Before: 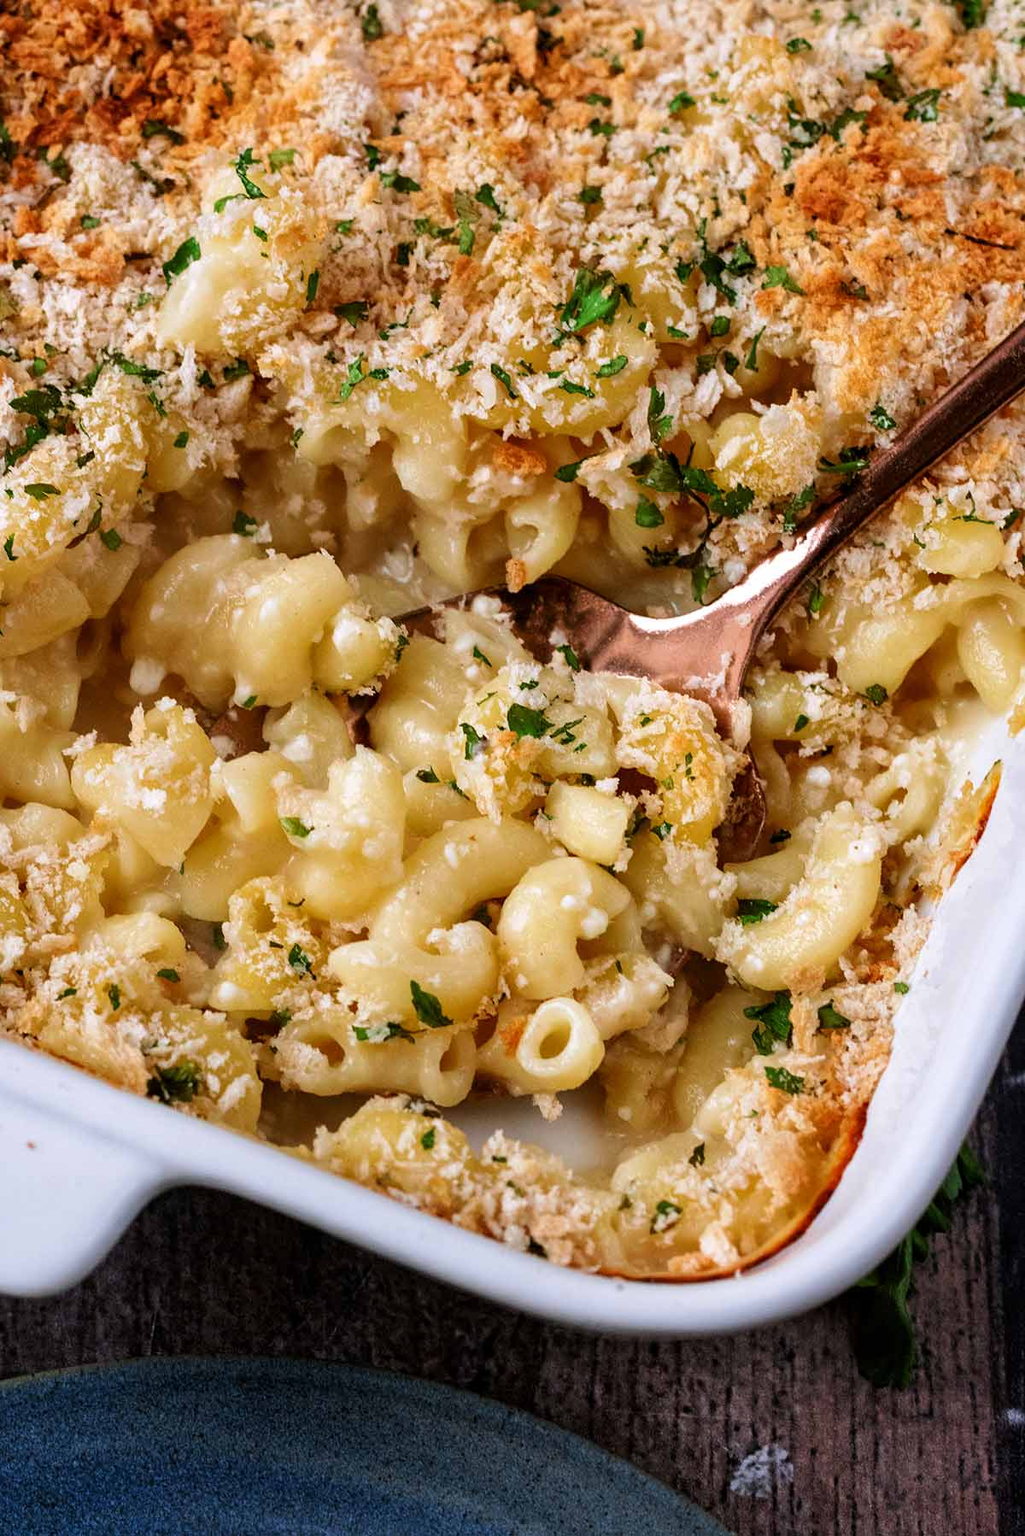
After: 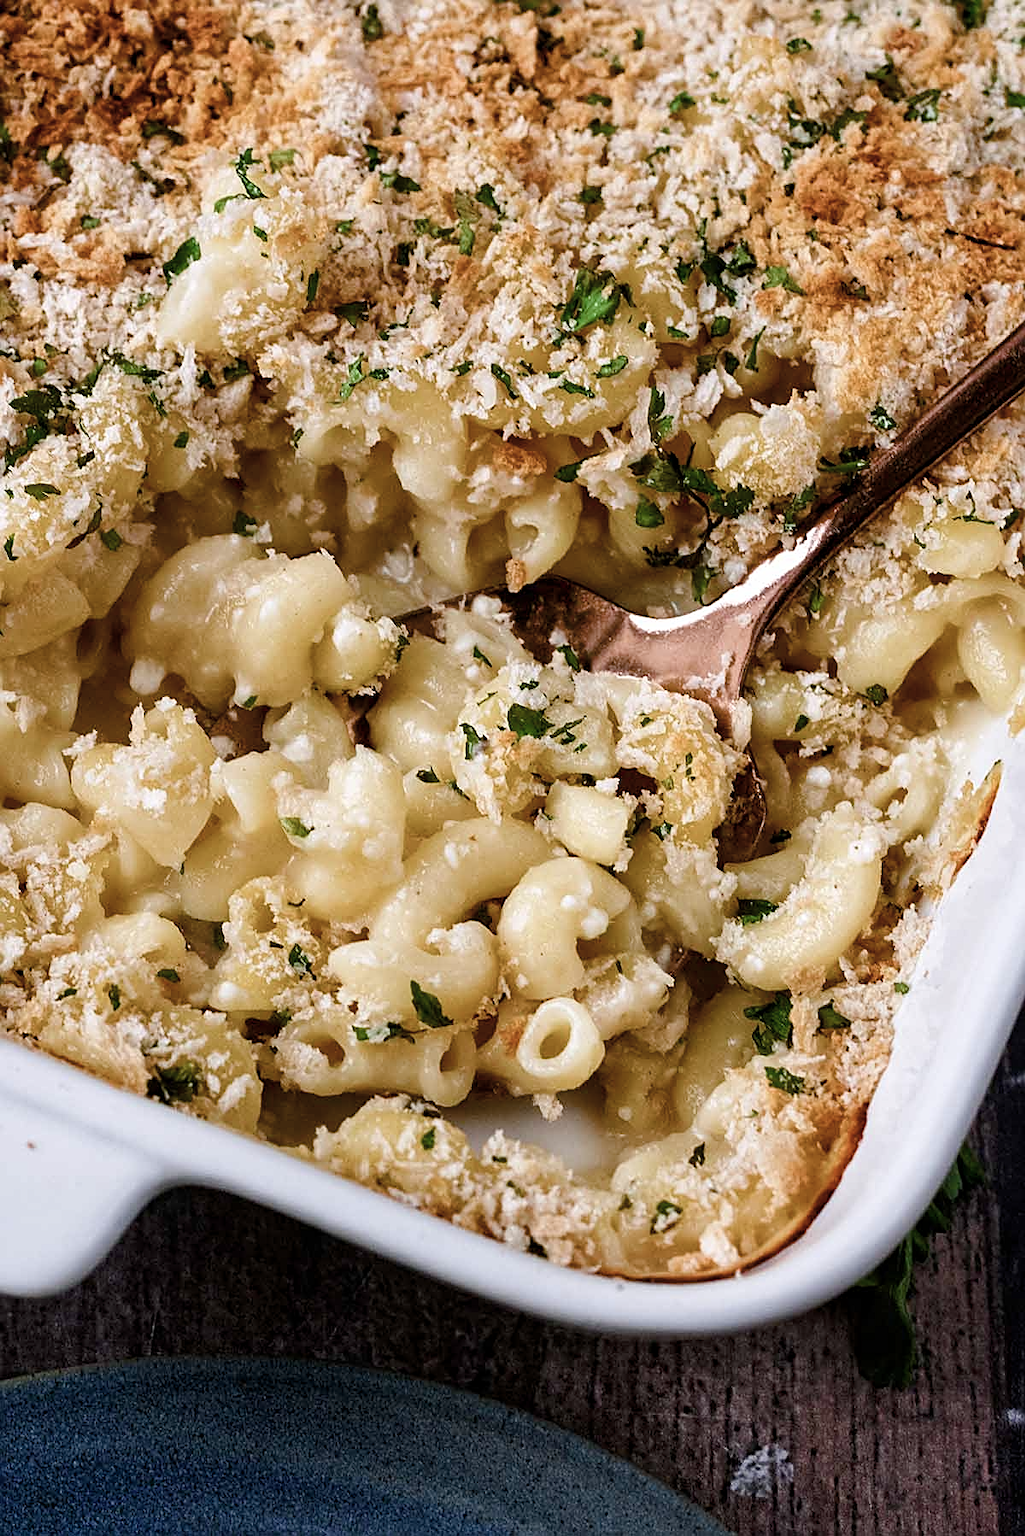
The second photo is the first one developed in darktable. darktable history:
color balance rgb: perceptual saturation grading › global saturation 20%, perceptual saturation grading › highlights -25%, perceptual saturation grading › shadows 50%
contrast brightness saturation: contrast 0.1, saturation -0.36
sharpen: on, module defaults
